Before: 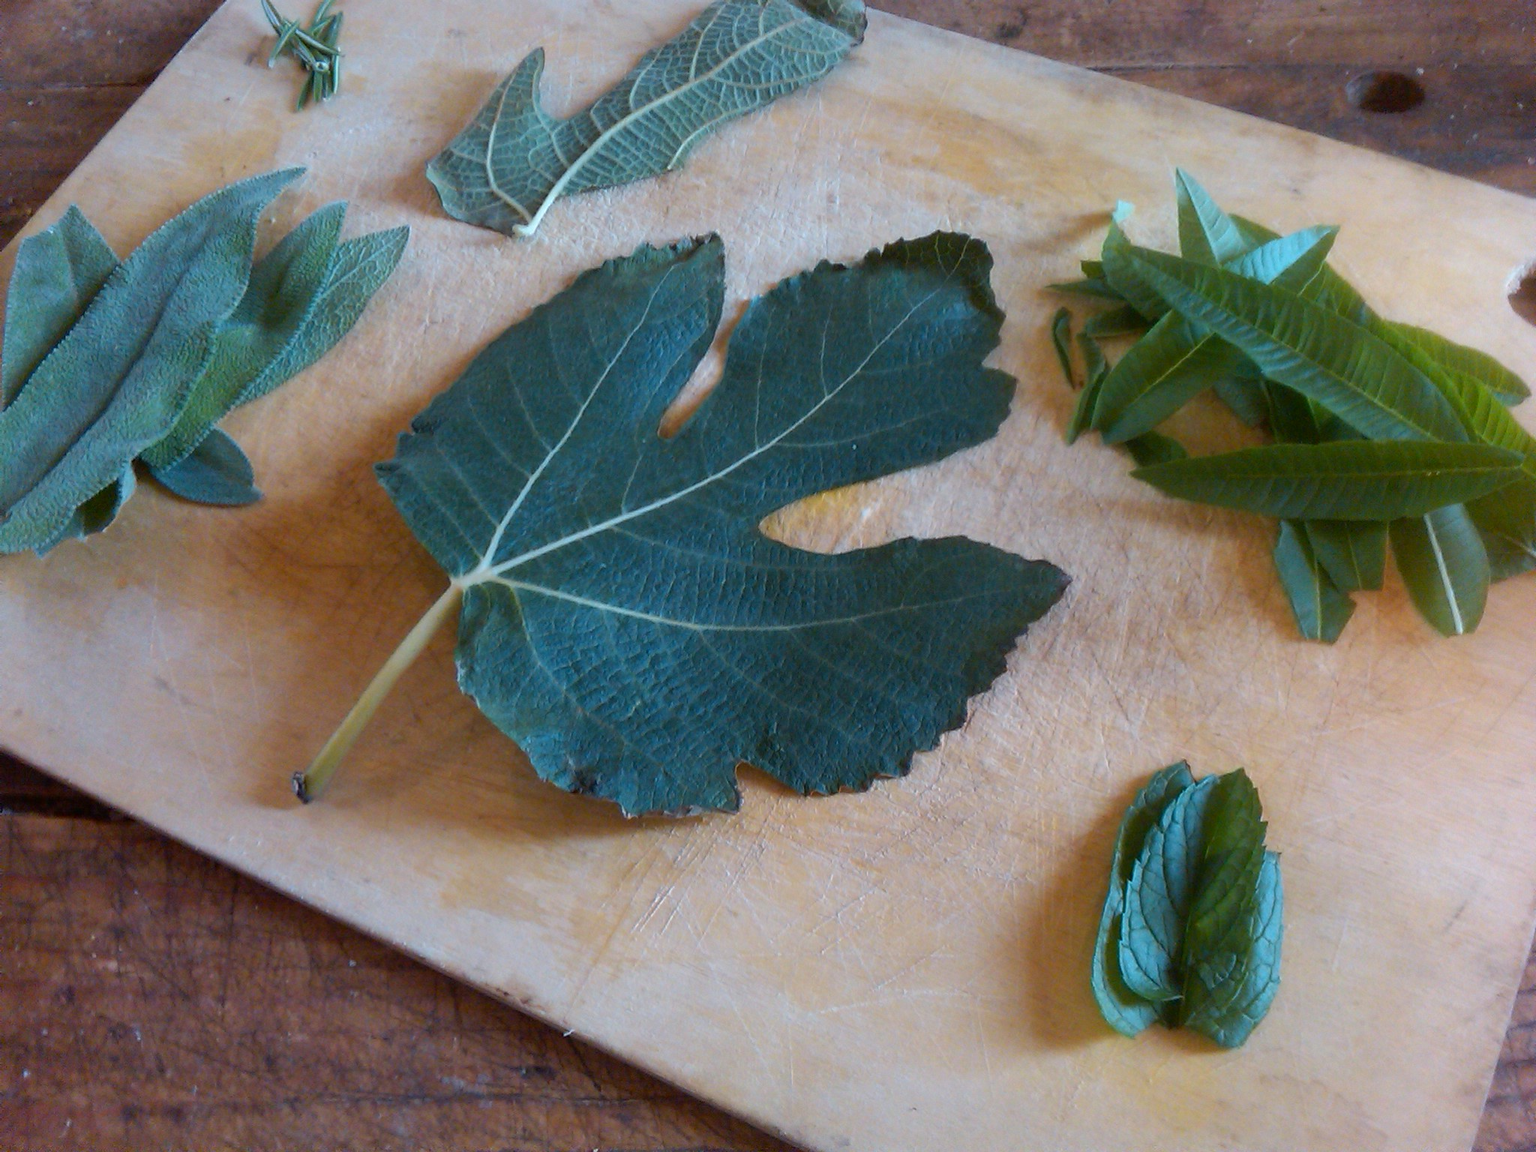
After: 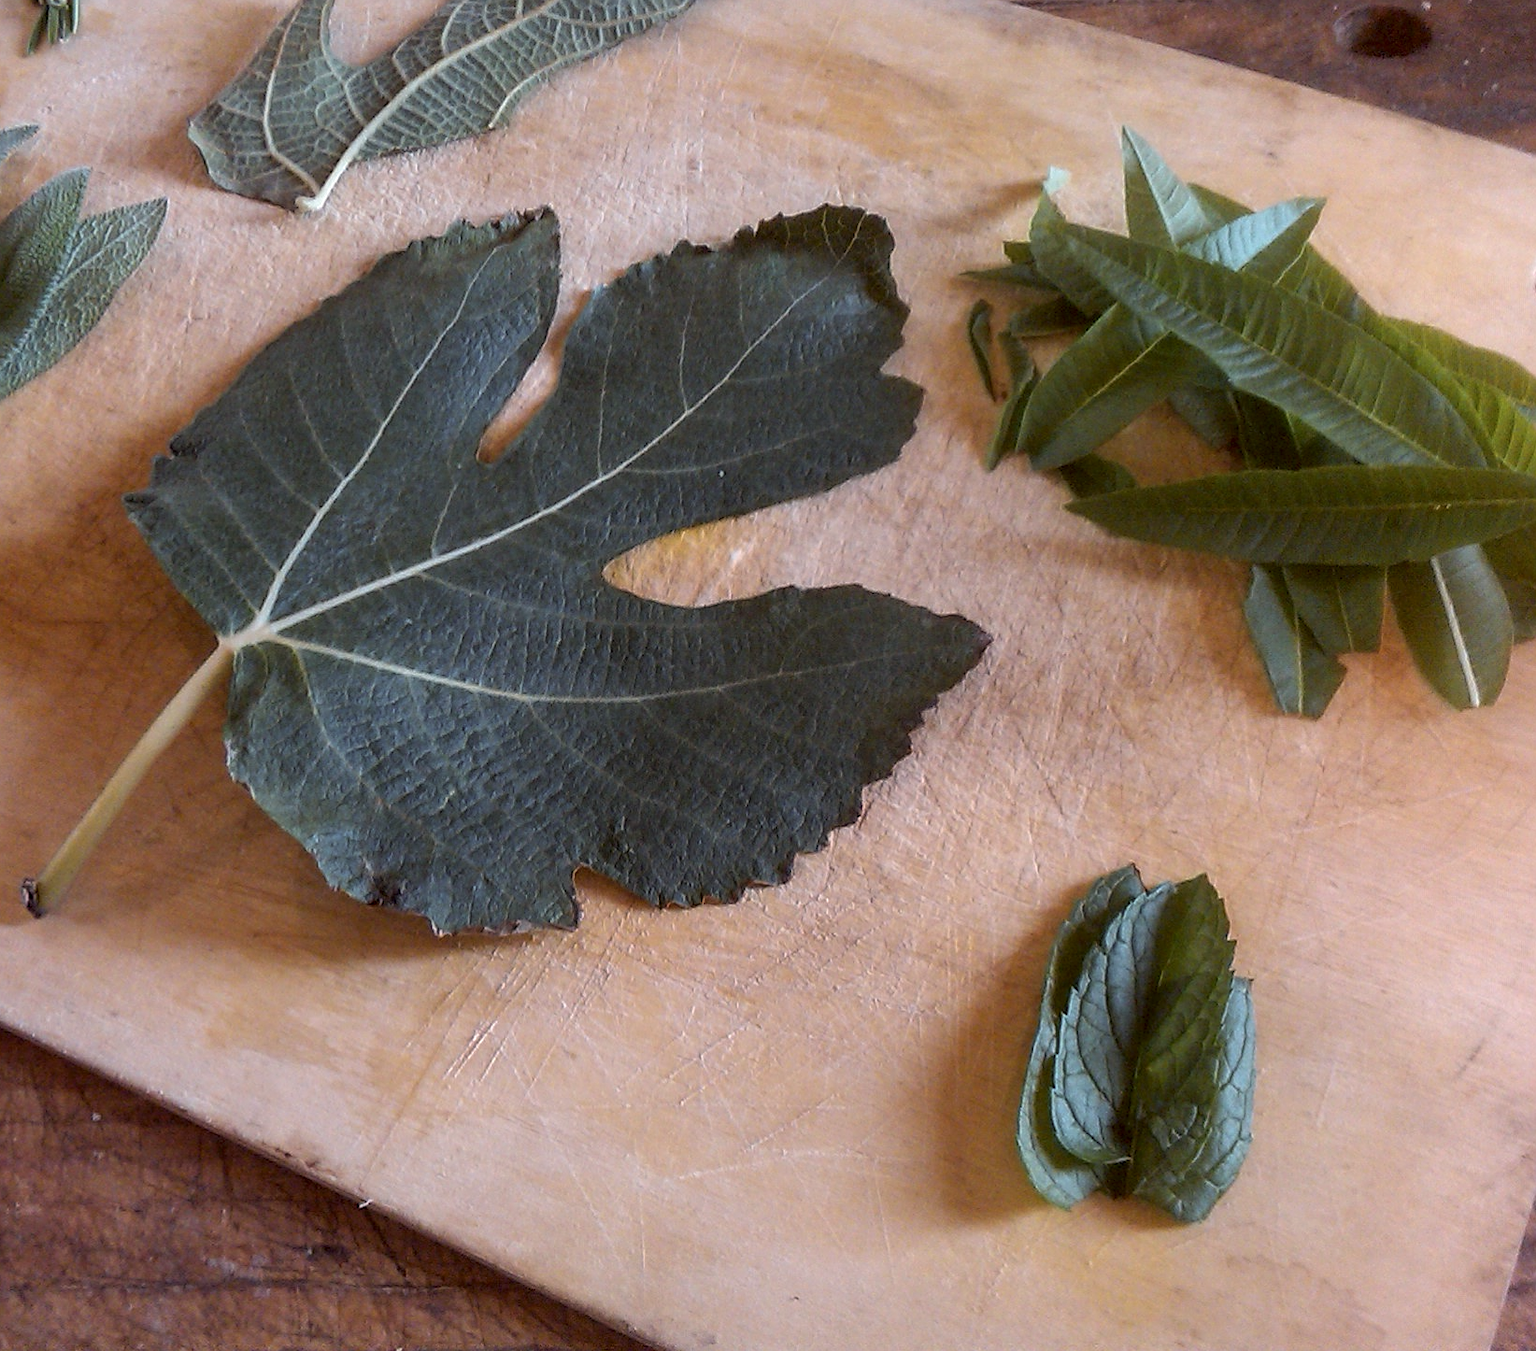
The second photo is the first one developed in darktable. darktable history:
color balance rgb: linear chroma grading › shadows -8.474%, linear chroma grading › global chroma 9.709%, perceptual saturation grading › global saturation -4.118%, global vibrance 5.863%
sharpen: on, module defaults
crop and rotate: left 17.938%, top 5.839%, right 1.785%
color correction: highlights a* 10.24, highlights b* 9.72, shadows a* 9, shadows b* 7.6, saturation 0.77
local contrast: on, module defaults
